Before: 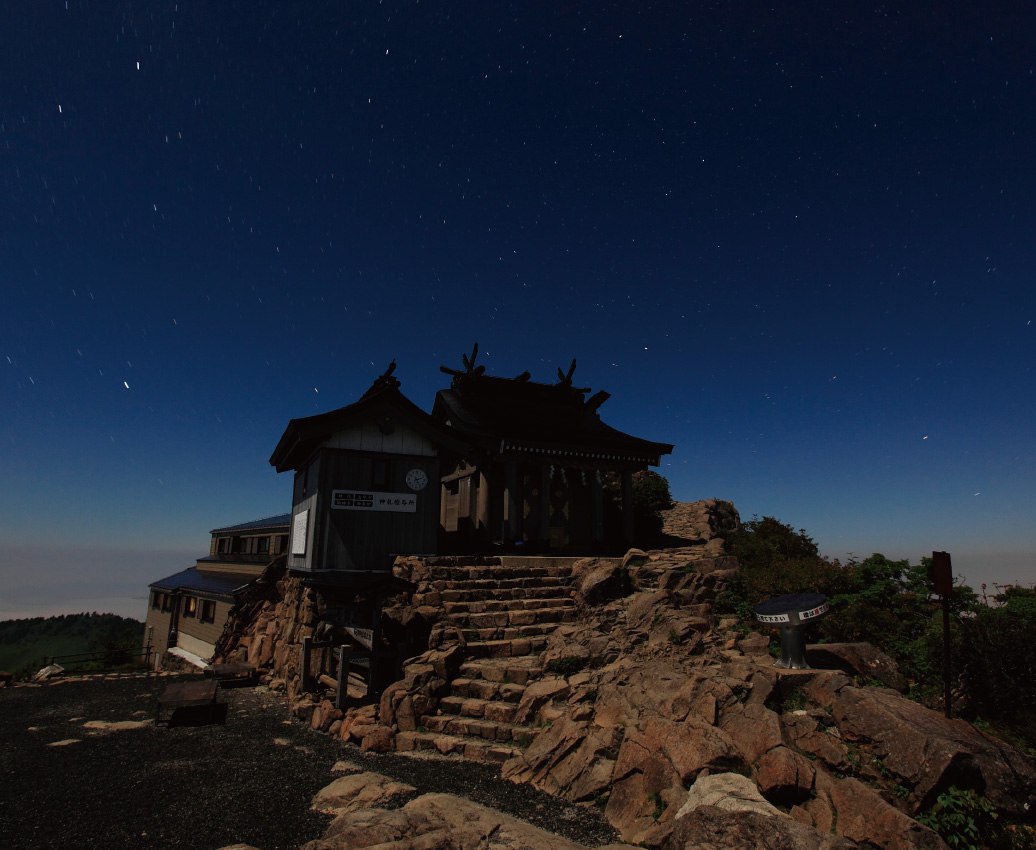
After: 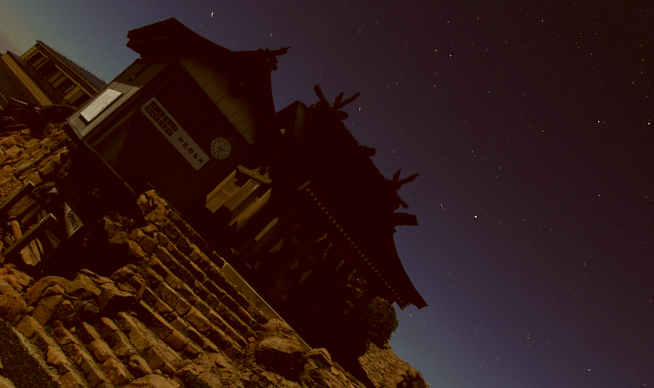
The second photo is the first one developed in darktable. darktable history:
crop and rotate: angle -44.74°, top 16.656%, right 0.924%, bottom 11.673%
color correction: highlights a* -5.17, highlights b* 9.8, shadows a* 9.81, shadows b* 24.11
